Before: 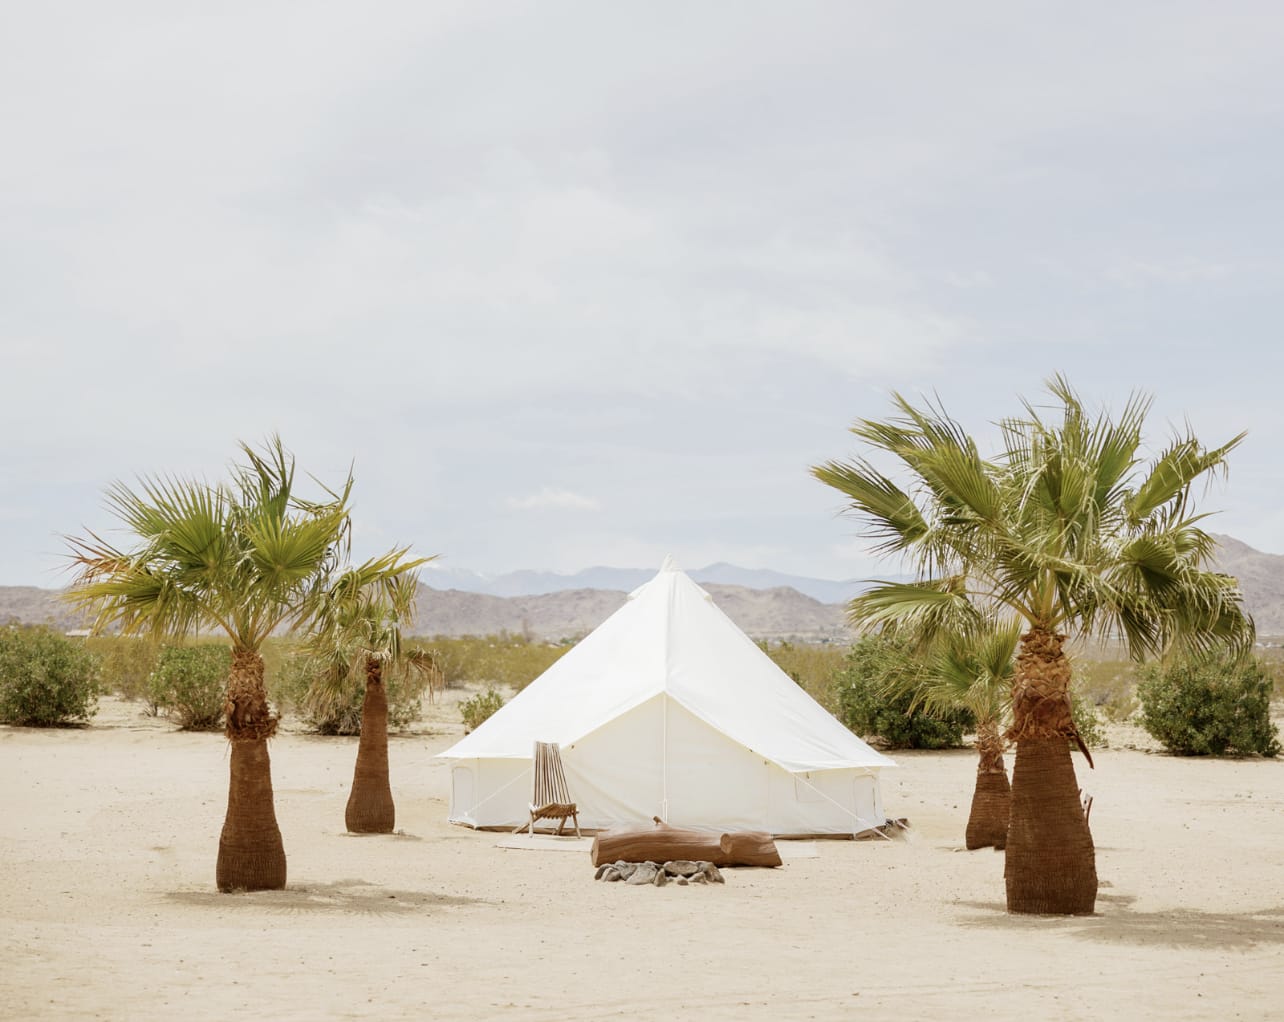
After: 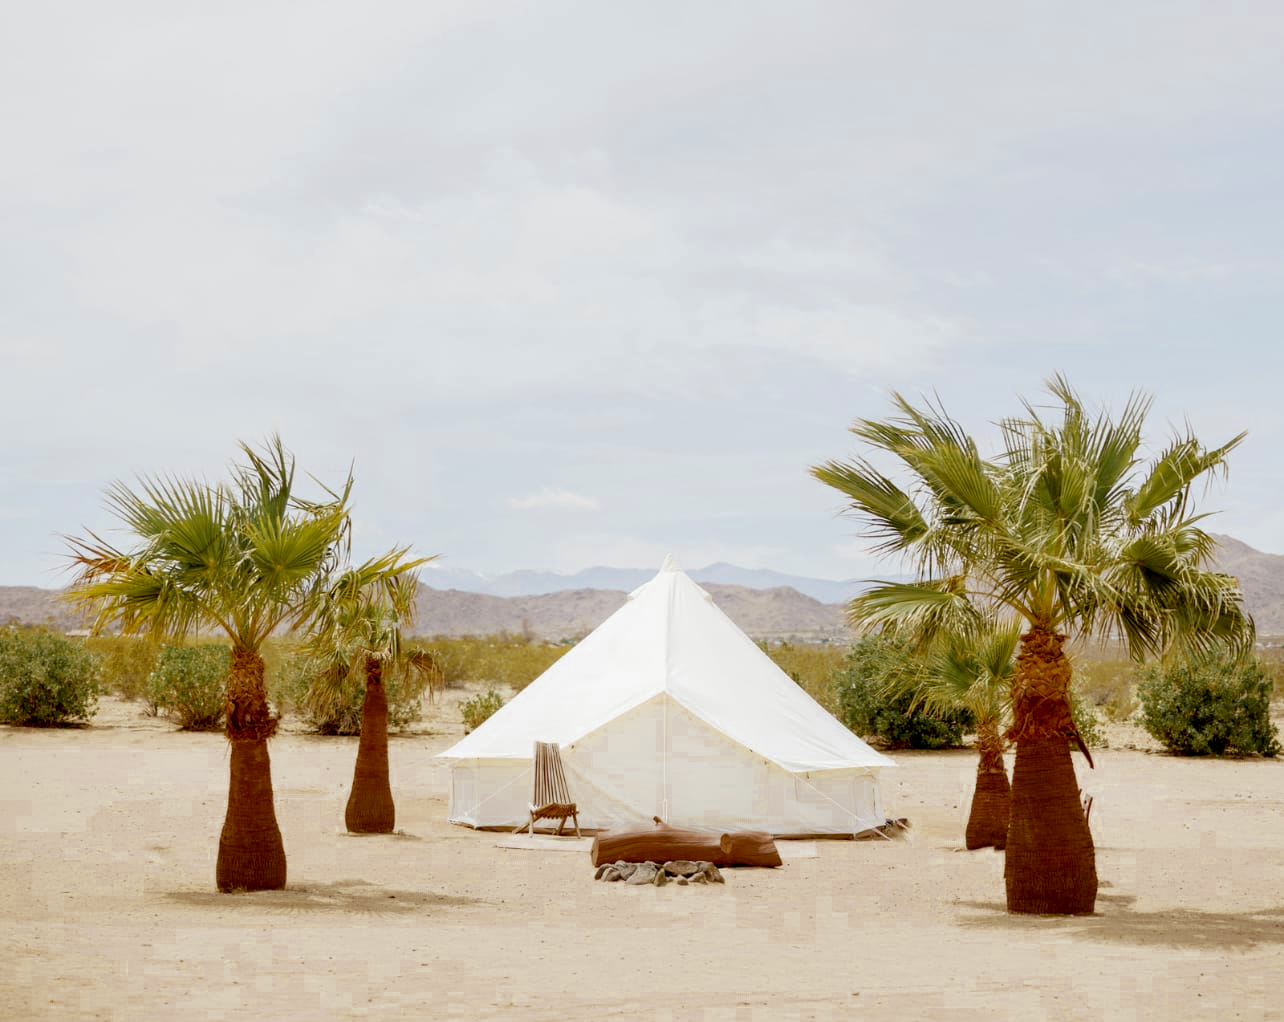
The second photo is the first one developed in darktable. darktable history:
exposure: black level correction 0.012, compensate highlight preservation false
color zones: curves: ch0 [(0.11, 0.396) (0.195, 0.36) (0.25, 0.5) (0.303, 0.412) (0.357, 0.544) (0.75, 0.5) (0.967, 0.328)]; ch1 [(0, 0.468) (0.112, 0.512) (0.202, 0.6) (0.25, 0.5) (0.307, 0.352) (0.357, 0.544) (0.75, 0.5) (0.963, 0.524)]
